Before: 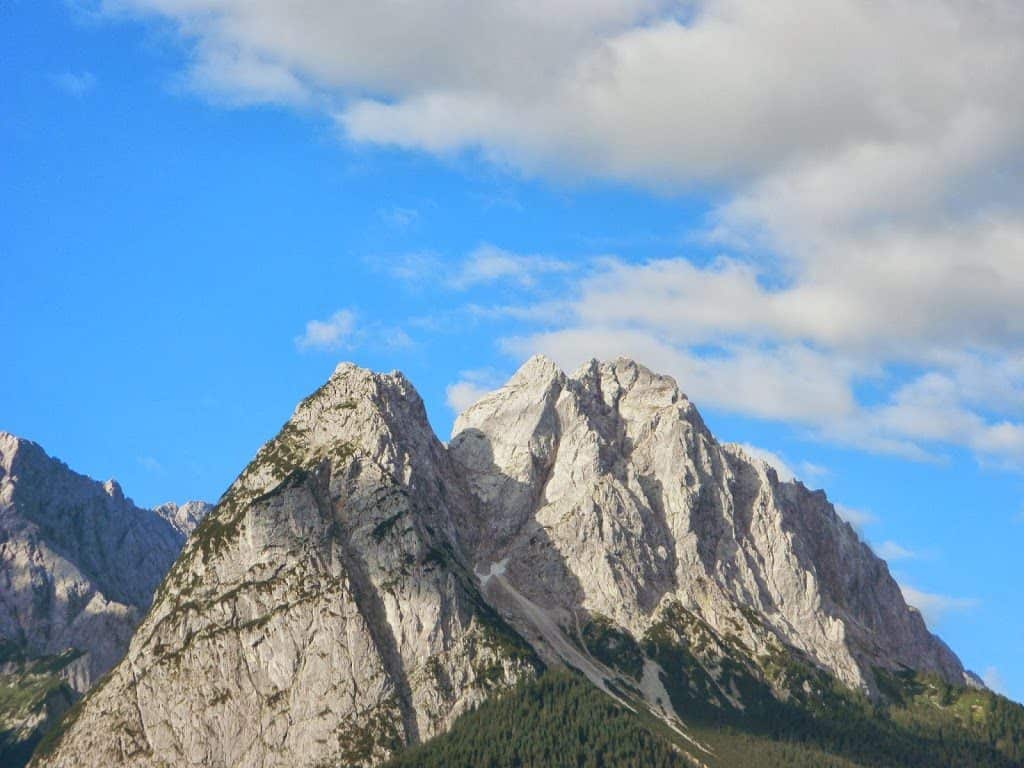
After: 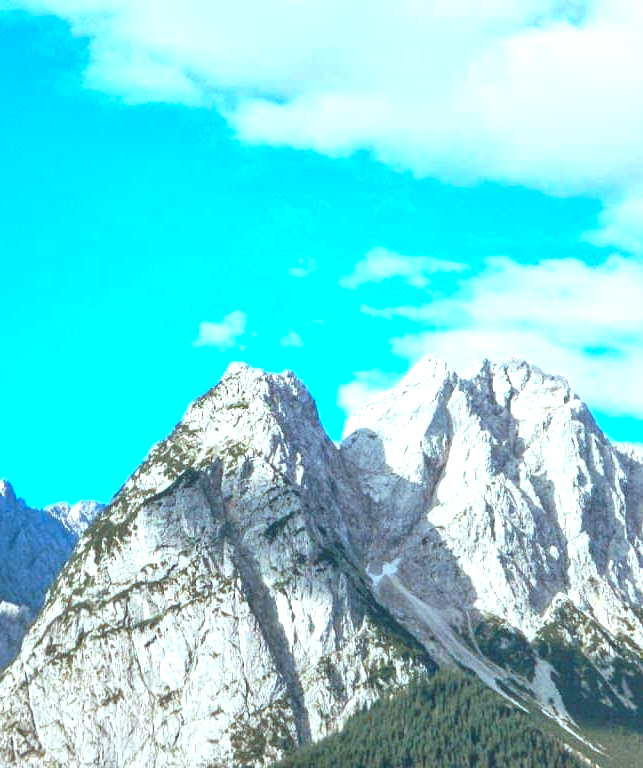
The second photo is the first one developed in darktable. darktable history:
color correction: highlights a* -10.69, highlights b* -19.19
exposure: black level correction 0.001, exposure 1.129 EV, compensate exposure bias true, compensate highlight preservation false
crop: left 10.644%, right 26.528%
